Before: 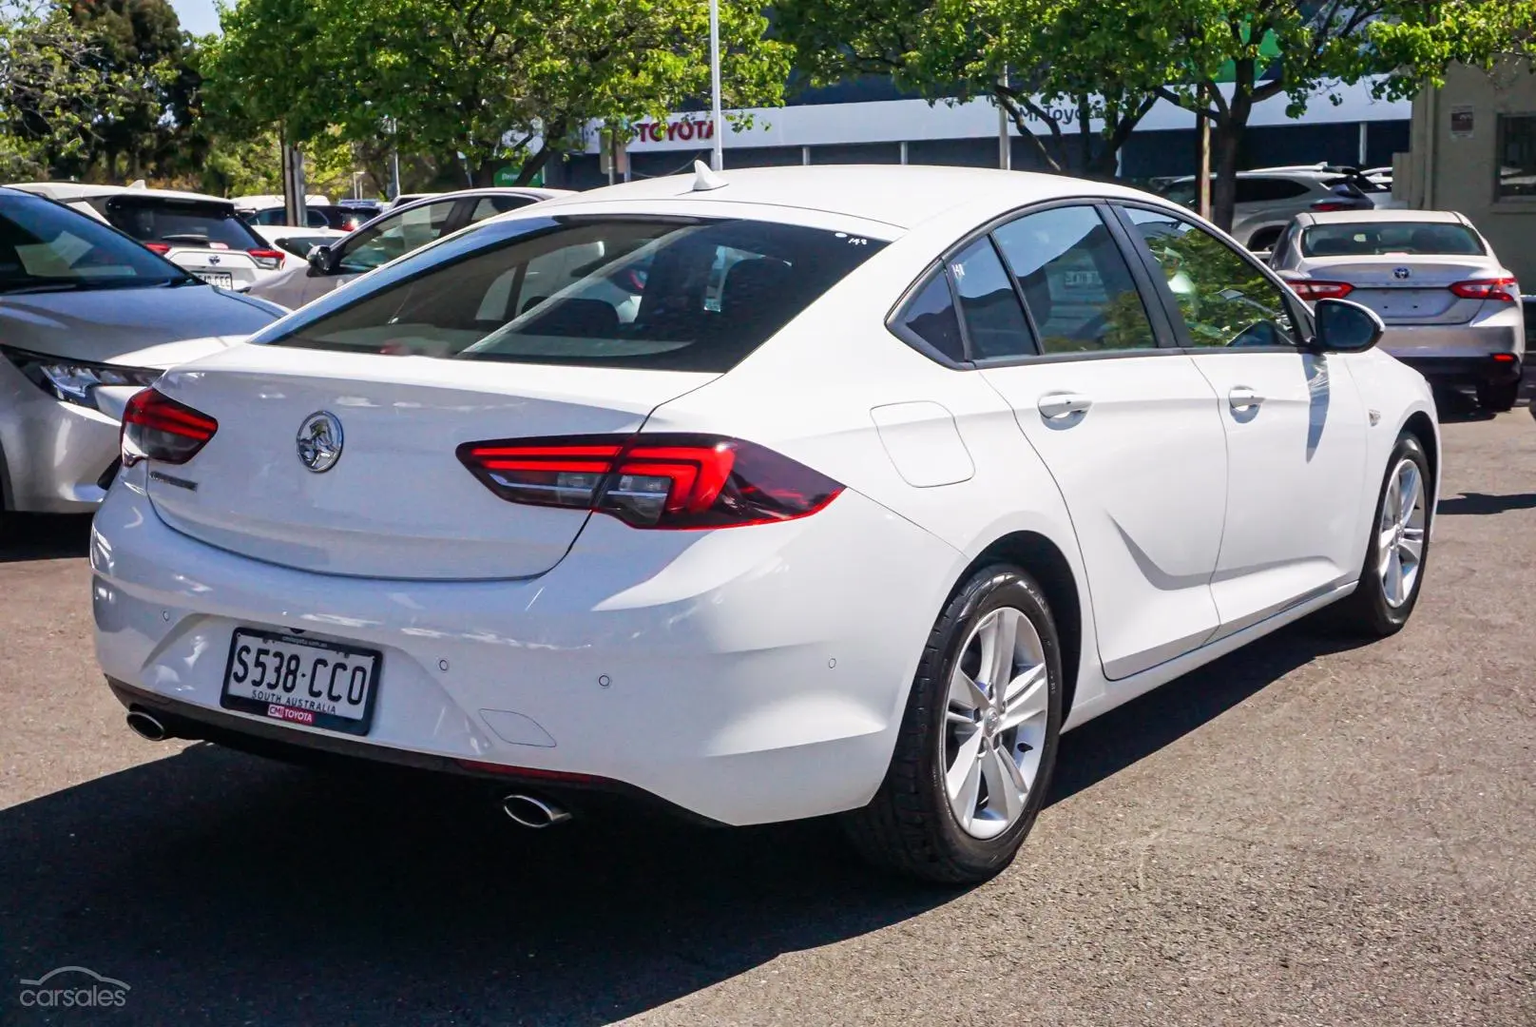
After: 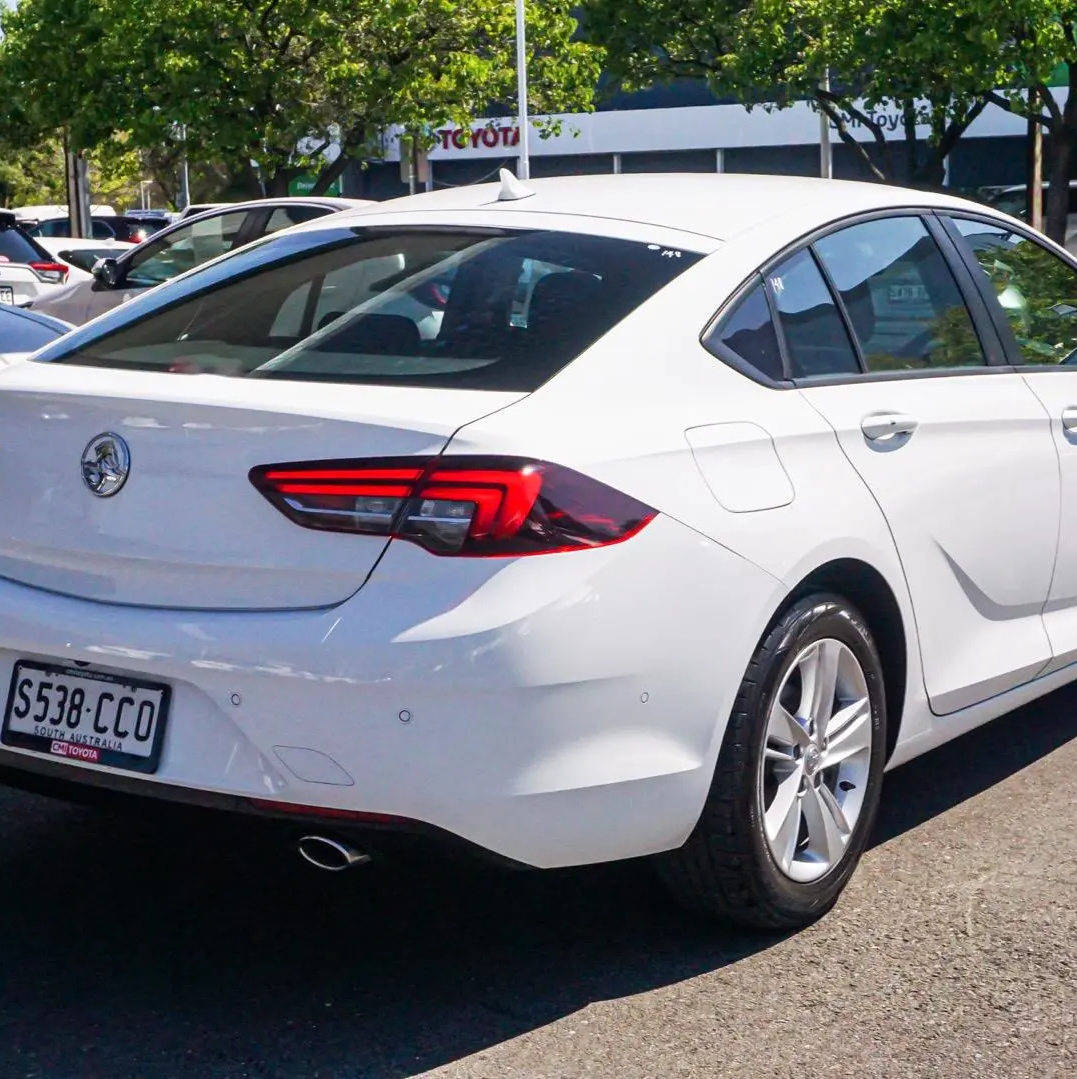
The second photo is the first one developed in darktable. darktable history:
tone equalizer: on, module defaults
crop and rotate: left 14.351%, right 18.958%
